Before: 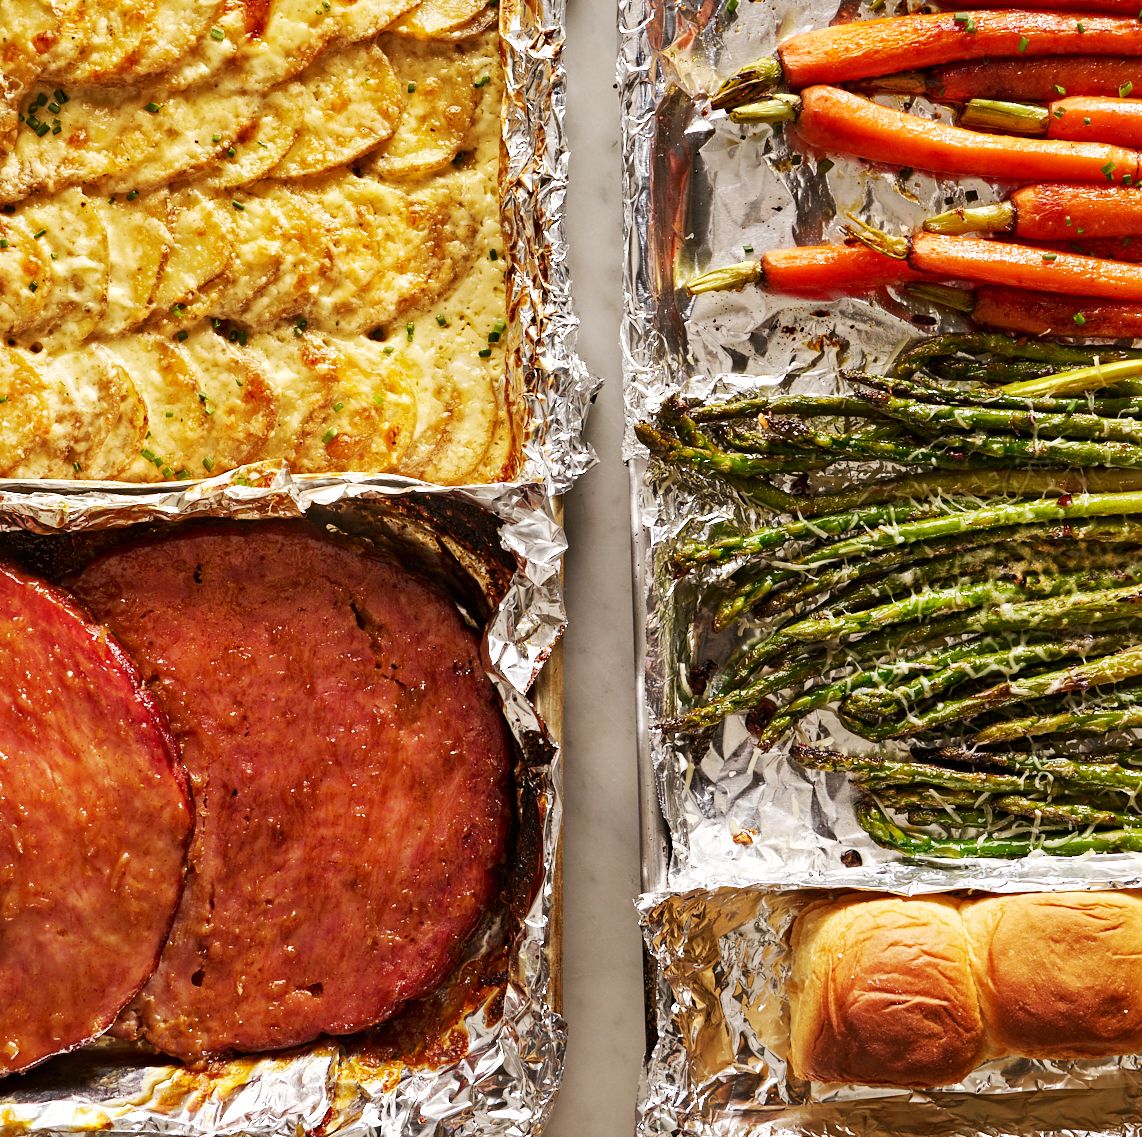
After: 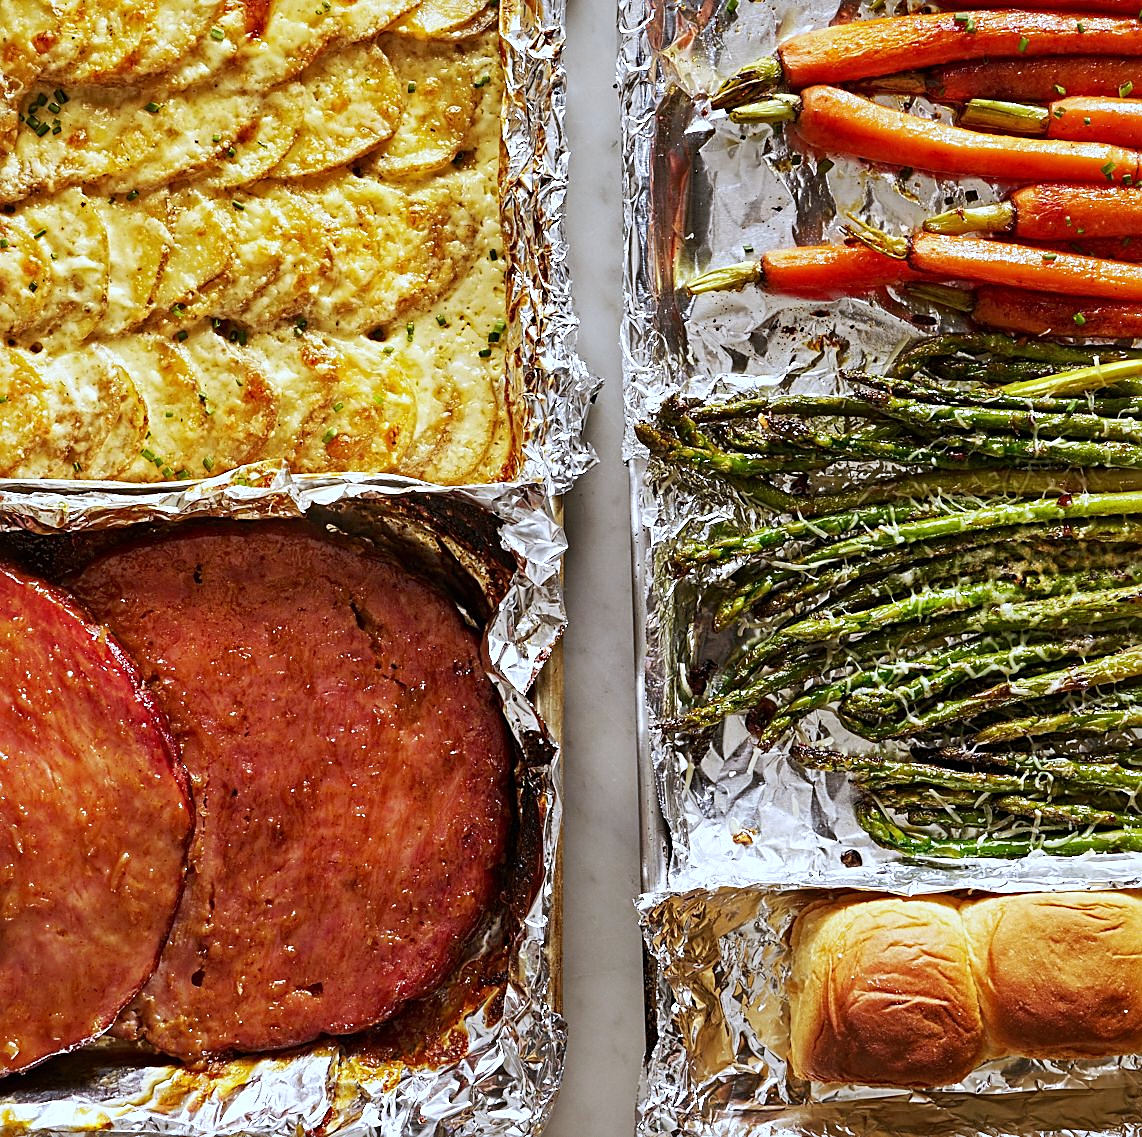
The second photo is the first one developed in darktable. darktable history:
sharpen: on, module defaults
white balance: red 0.931, blue 1.11
